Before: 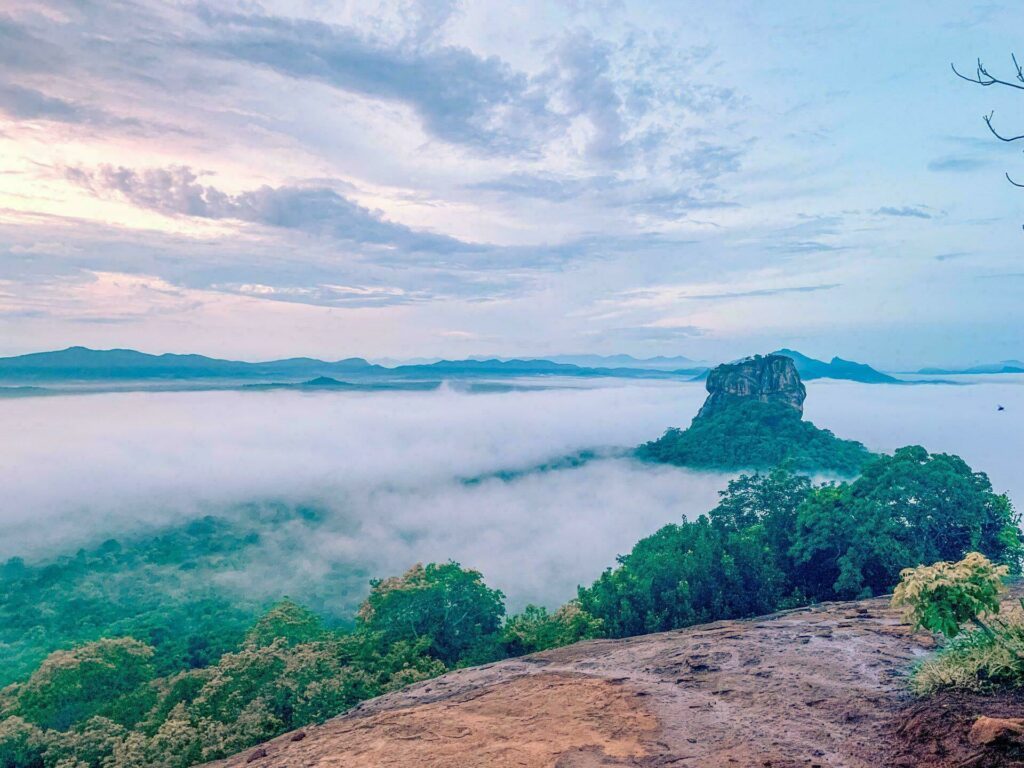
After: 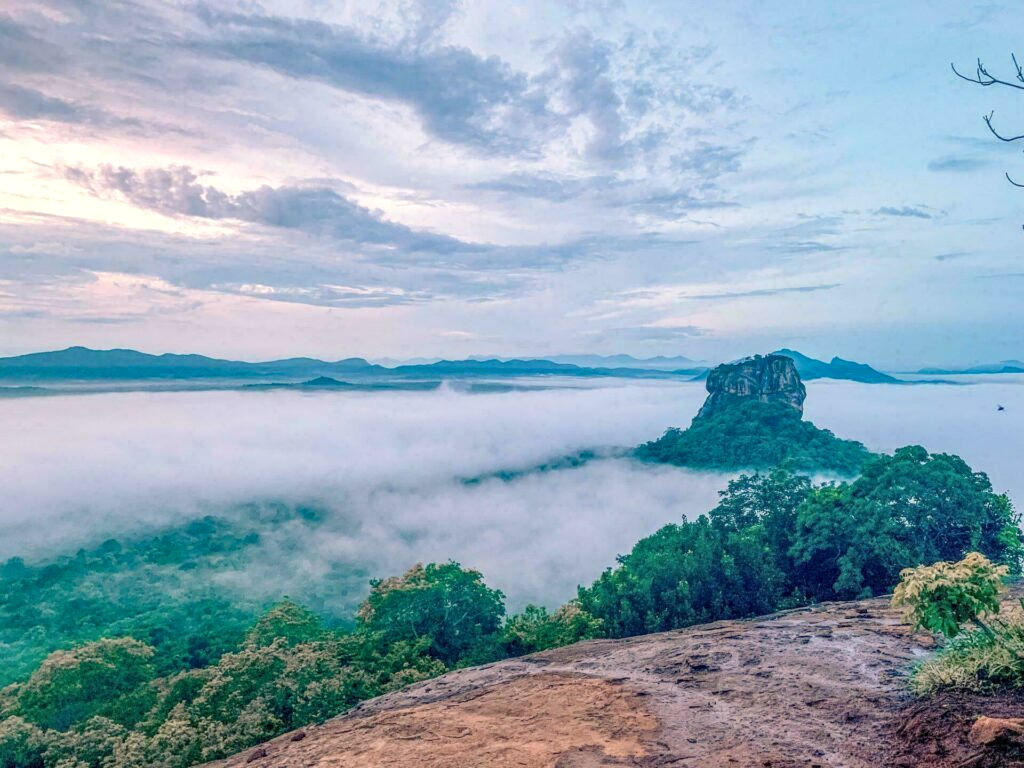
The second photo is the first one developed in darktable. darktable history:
local contrast: highlights 3%, shadows 4%, detail 134%
